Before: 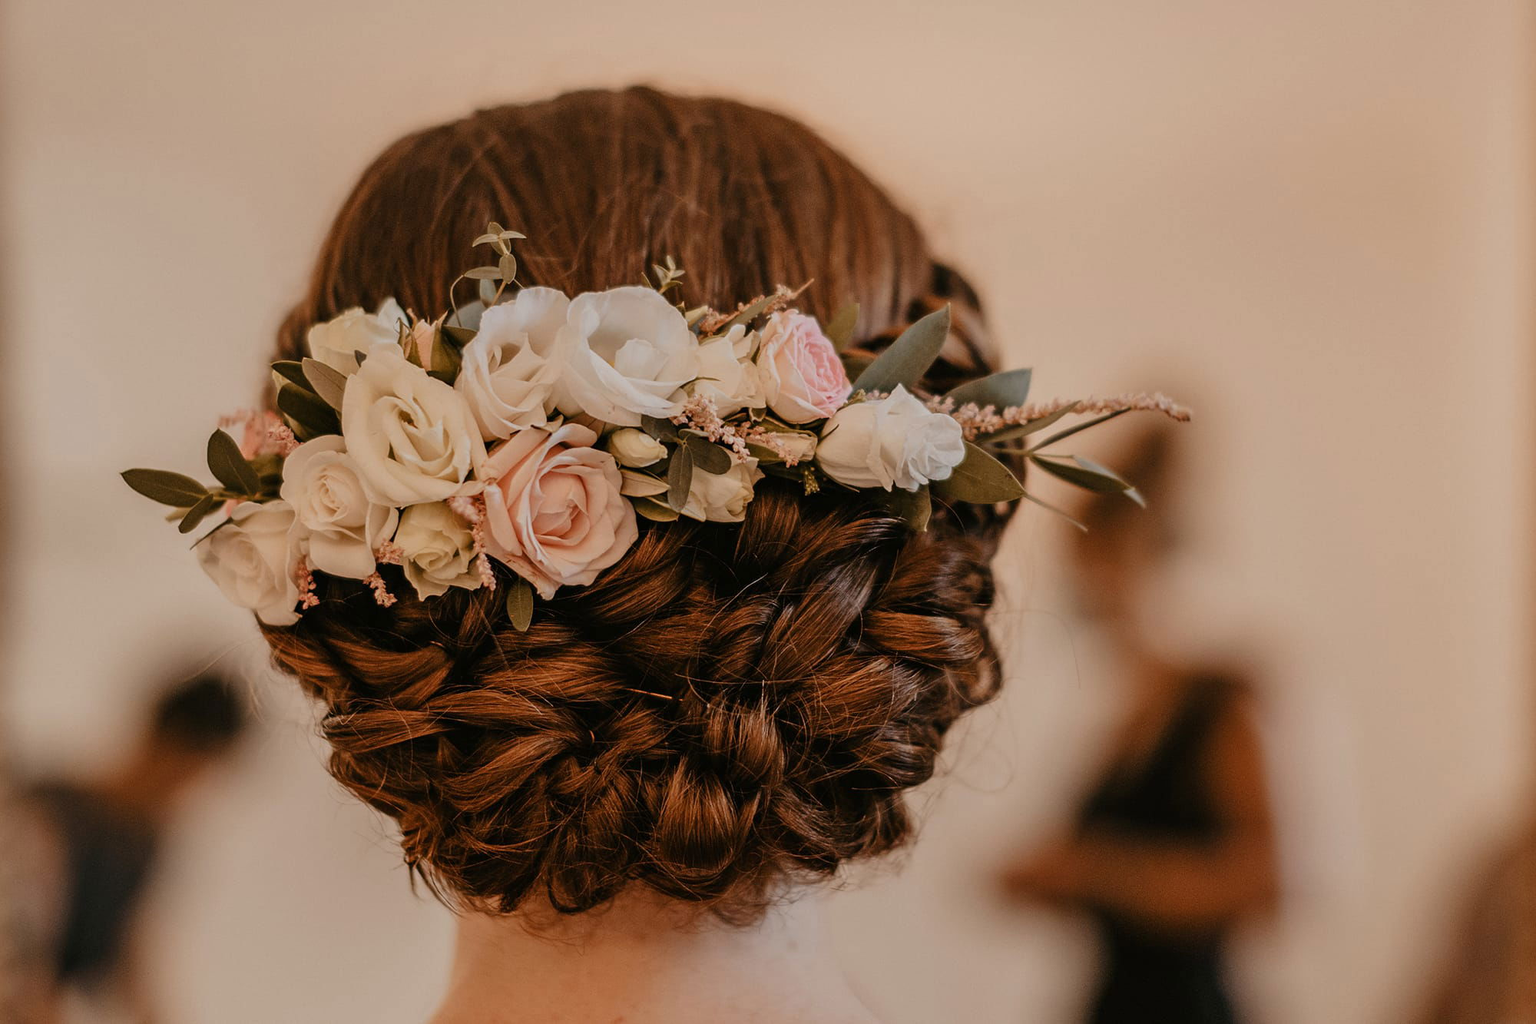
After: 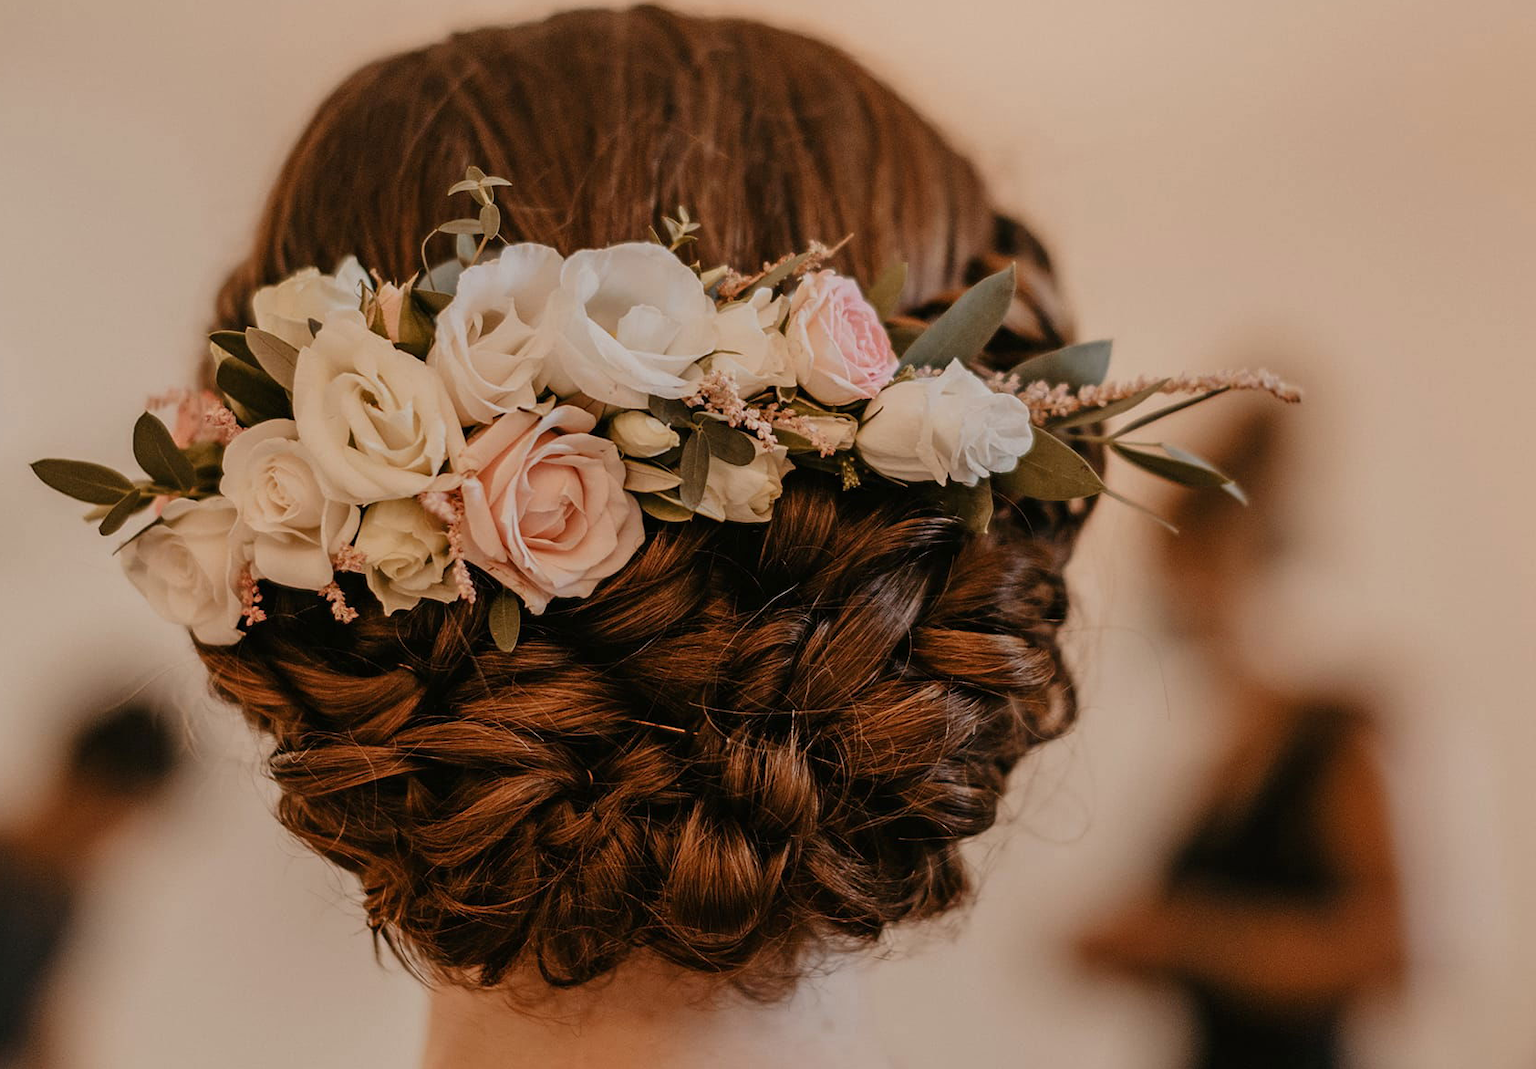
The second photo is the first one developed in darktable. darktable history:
crop: left 6.213%, top 8.029%, right 9.545%, bottom 3.967%
